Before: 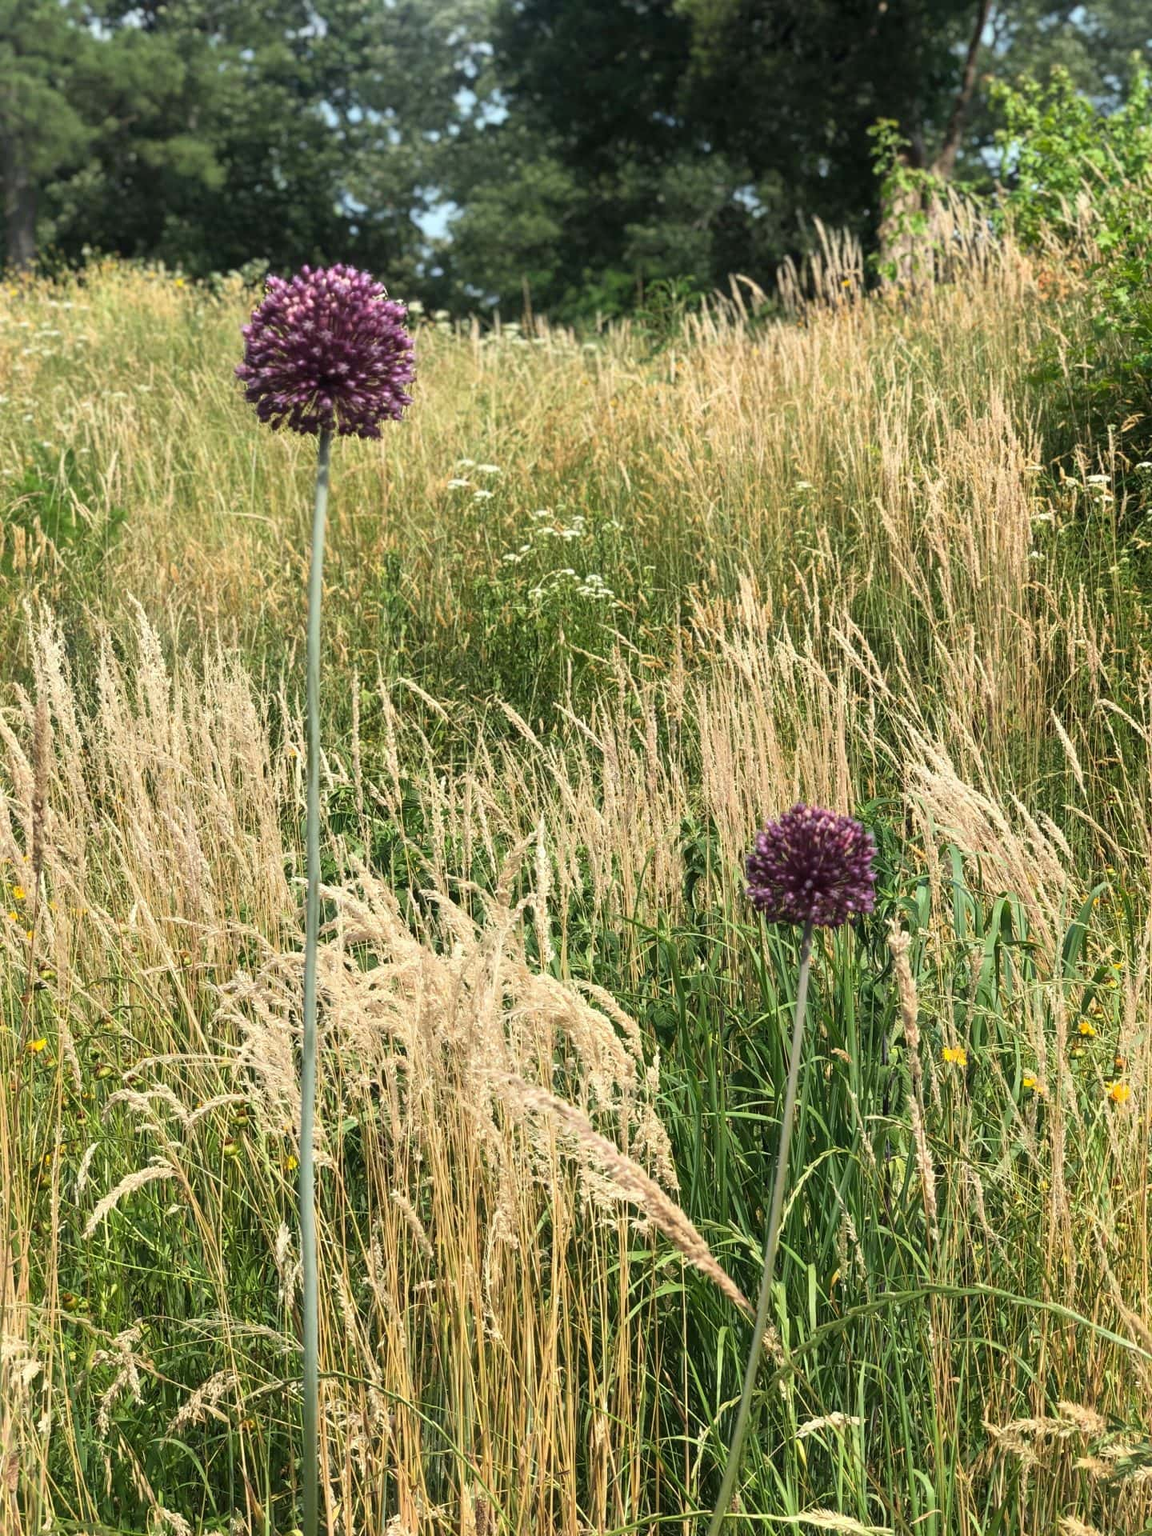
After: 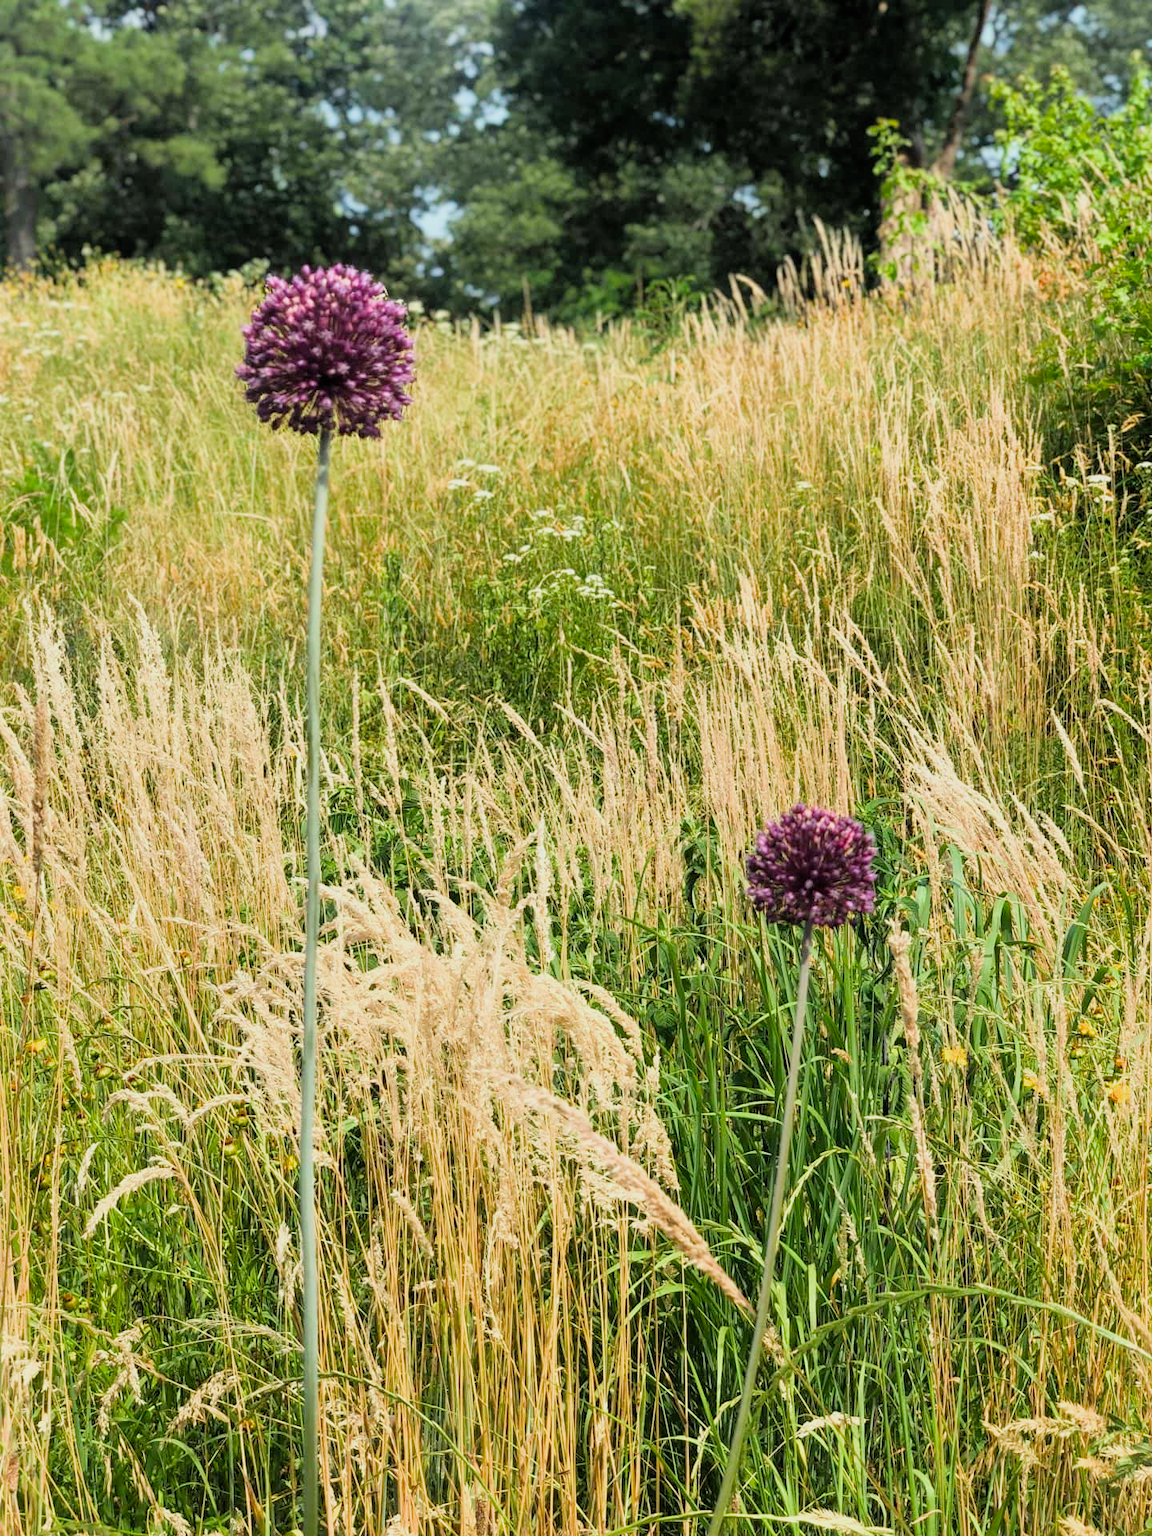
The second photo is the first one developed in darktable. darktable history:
filmic rgb: black relative exposure -7.75 EV, white relative exposure 4.4 EV, threshold 3 EV, hardness 3.76, latitude 38.11%, contrast 0.966, highlights saturation mix 10%, shadows ↔ highlights balance 4.59%, color science v4 (2020), enable highlight reconstruction true
exposure: exposure 0.515 EV, compensate highlight preservation false
